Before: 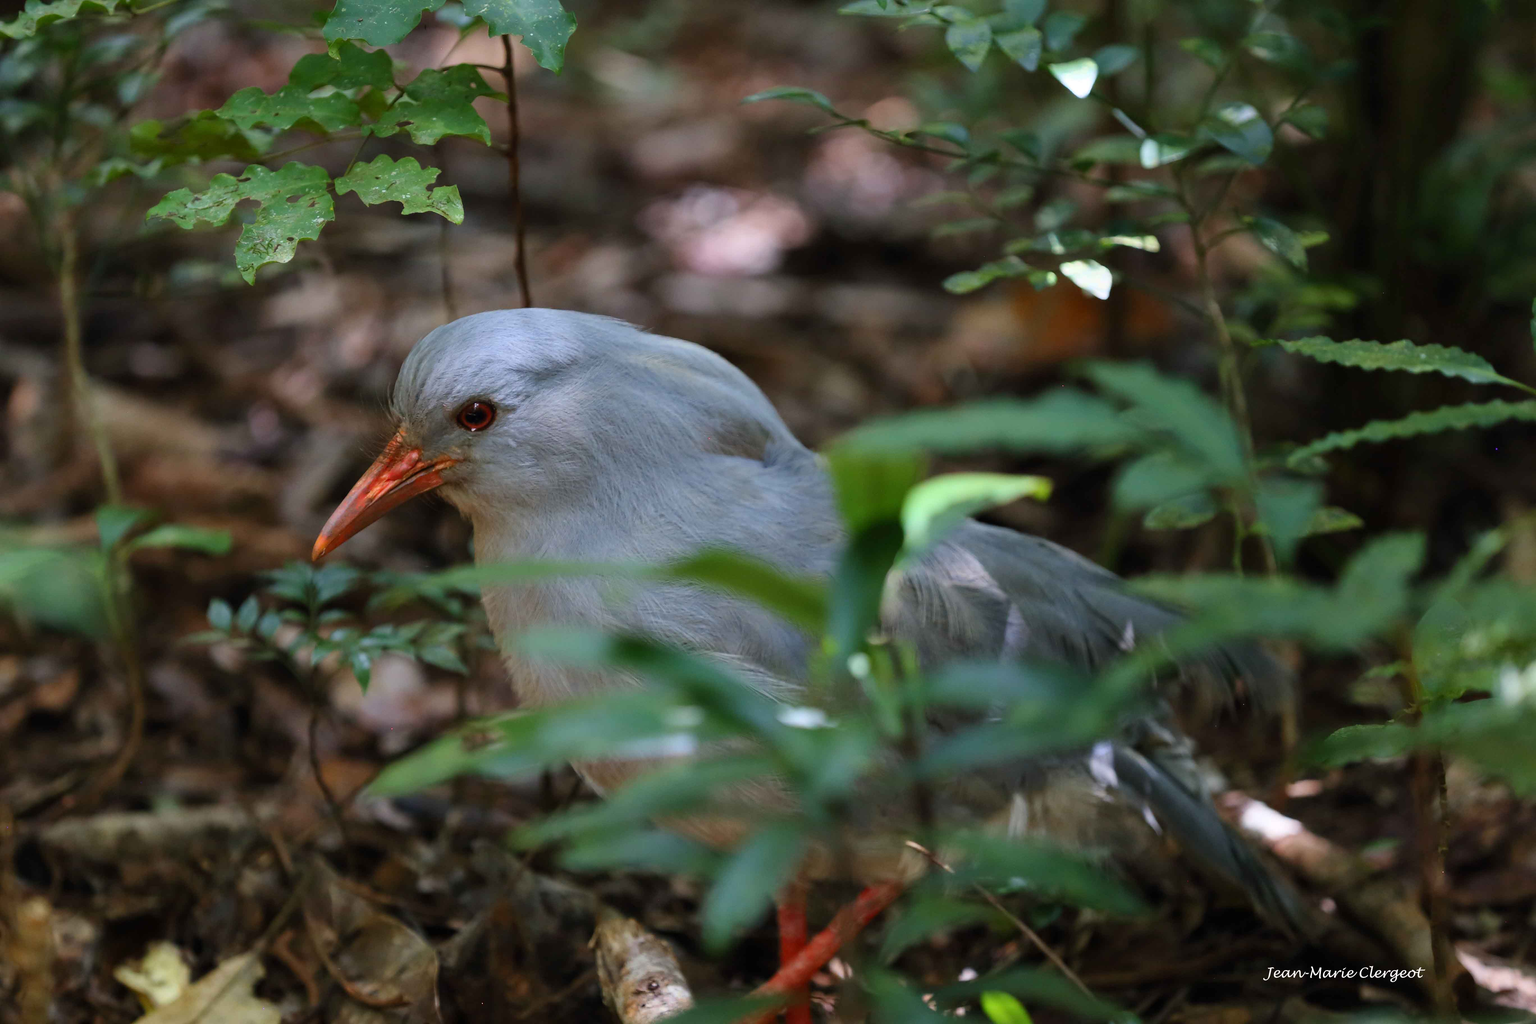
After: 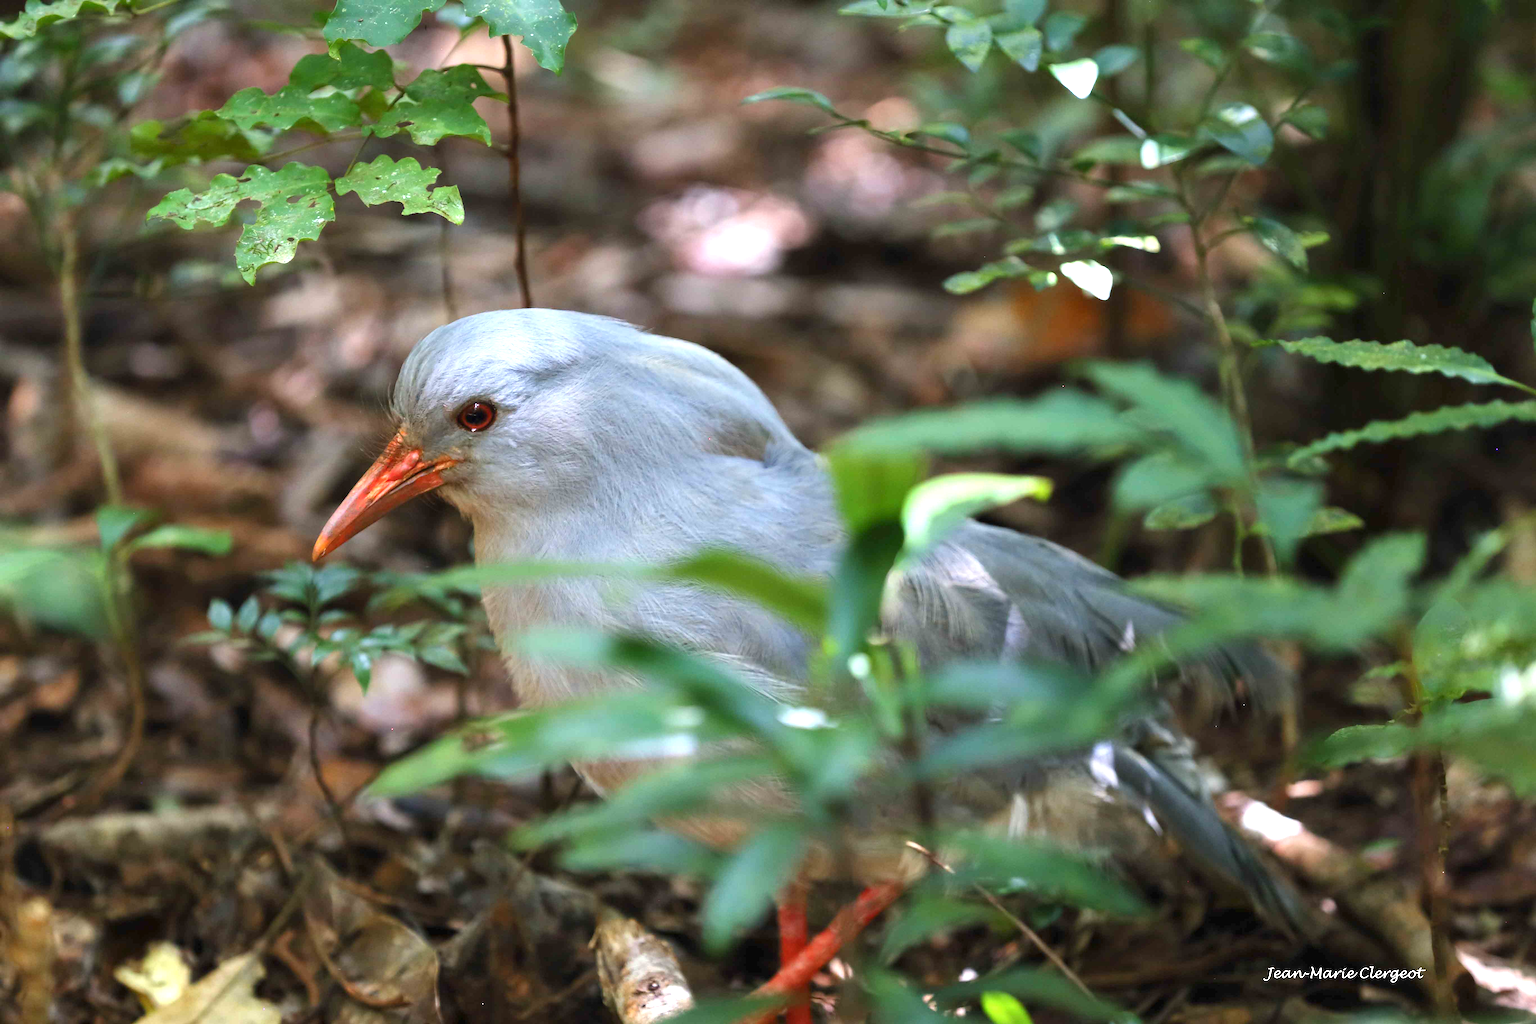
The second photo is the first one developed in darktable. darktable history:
color balance rgb: global vibrance 0.5%
exposure: exposure 1.16 EV, compensate exposure bias true, compensate highlight preservation false
